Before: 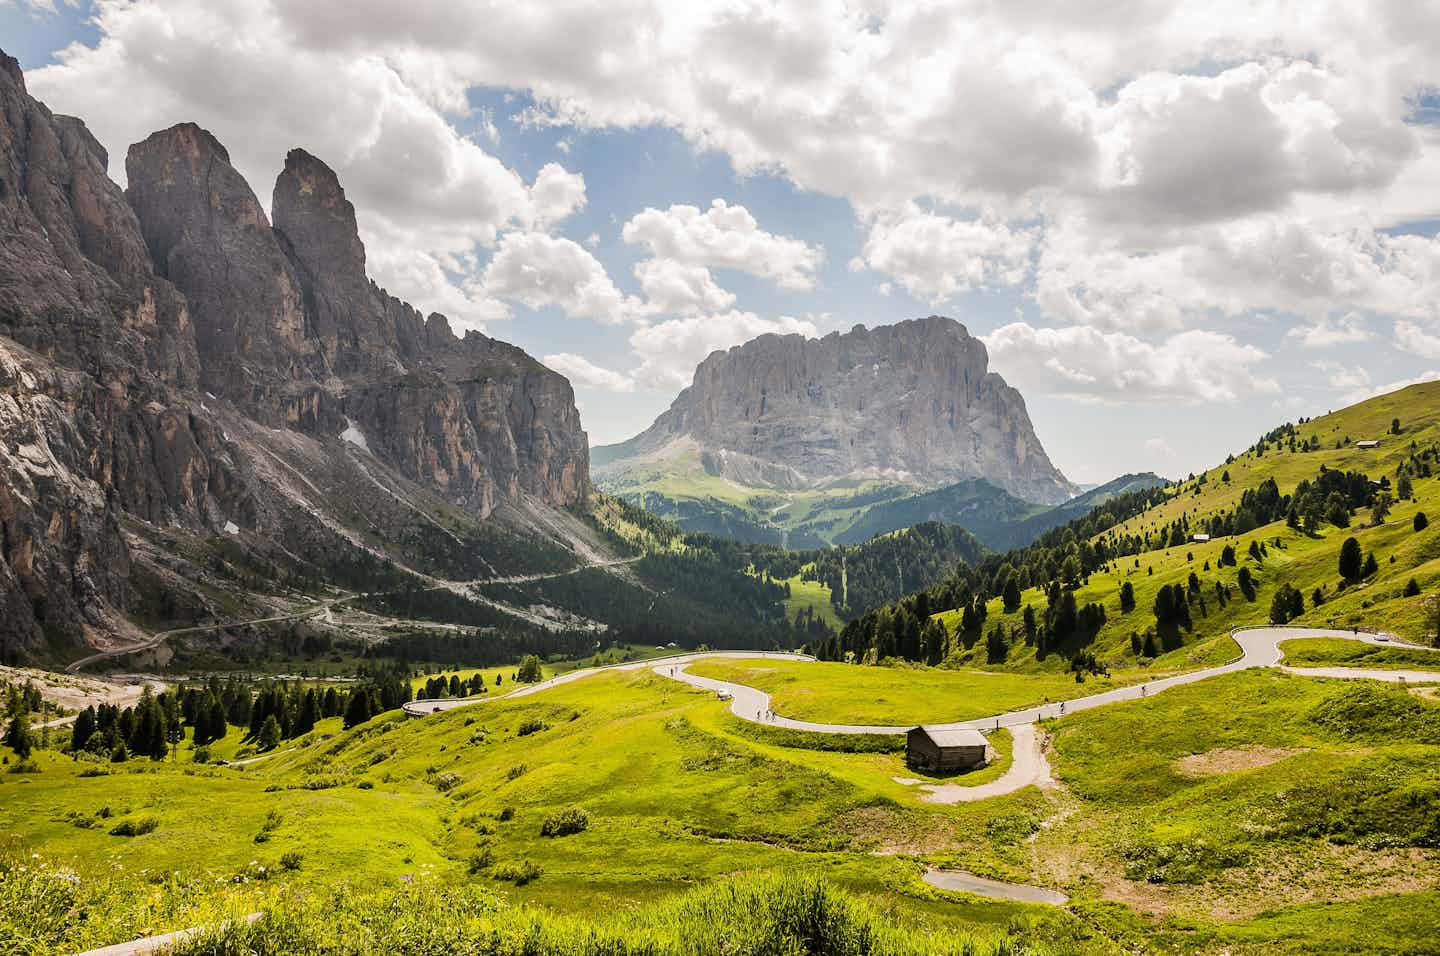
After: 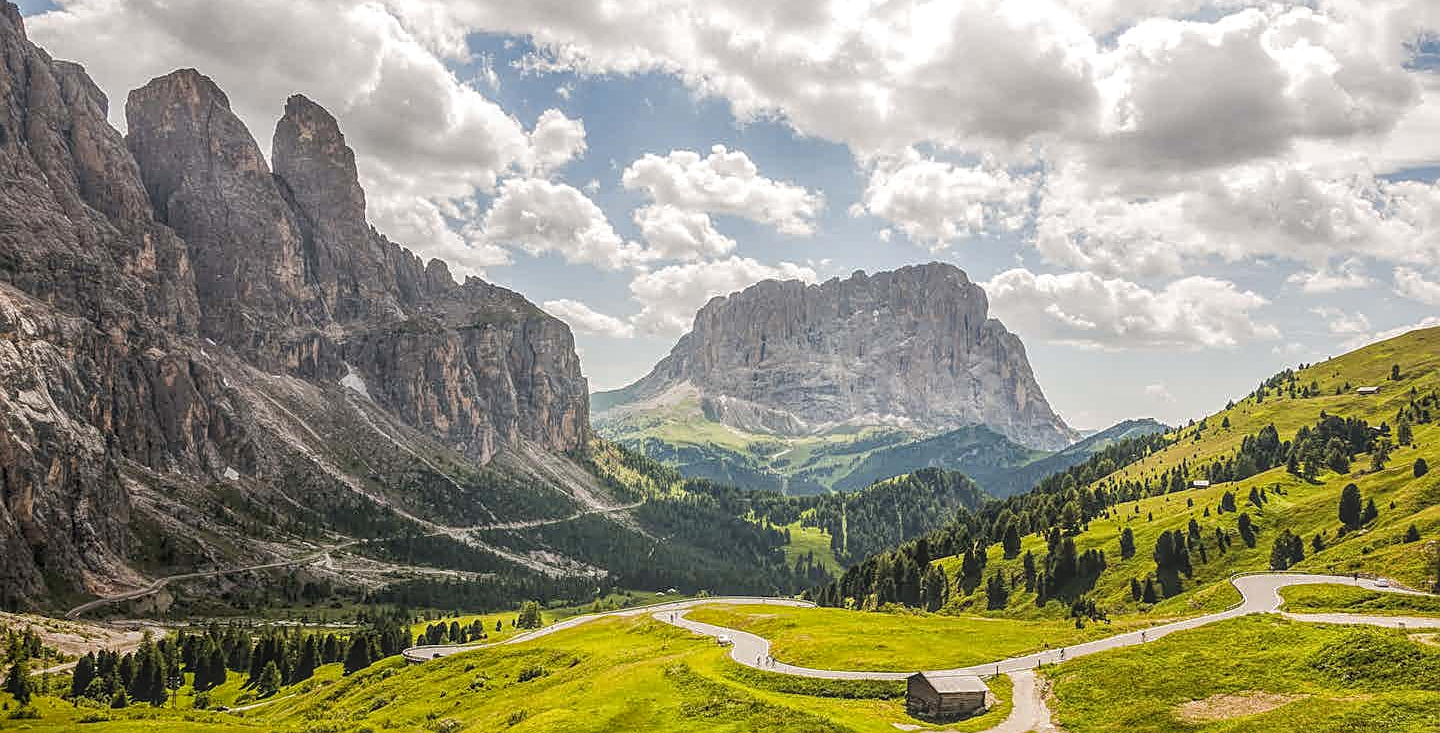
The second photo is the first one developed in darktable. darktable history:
crop: top 5.667%, bottom 17.637%
sharpen: on, module defaults
local contrast: highlights 66%, shadows 33%, detail 166%, midtone range 0.2
